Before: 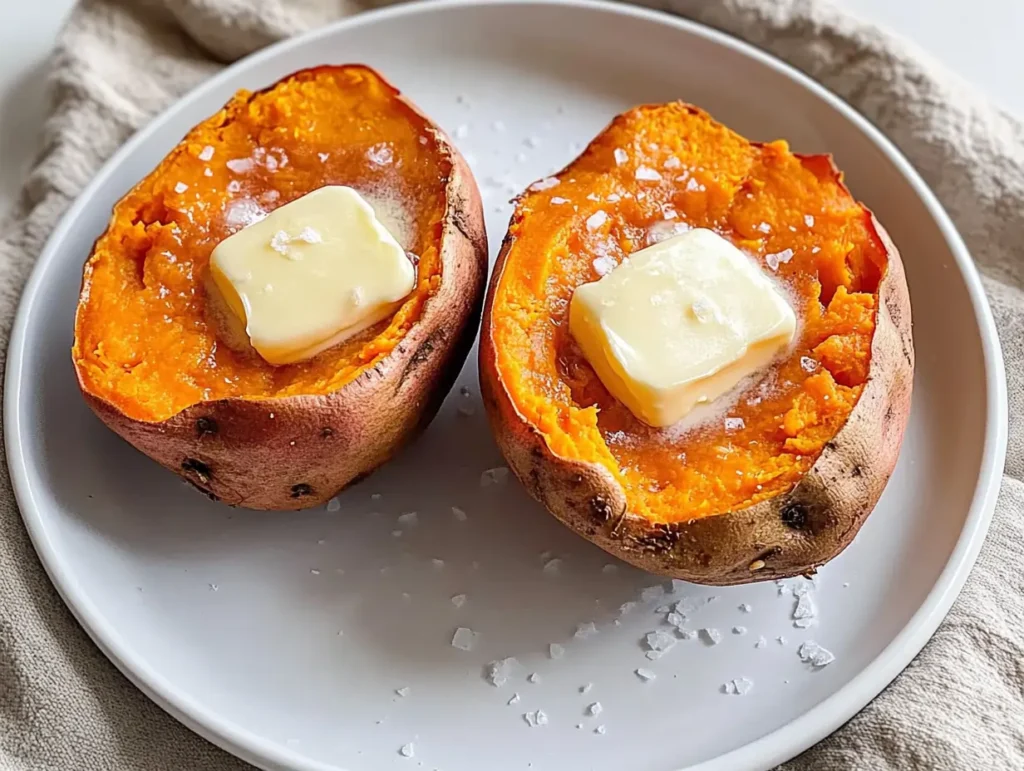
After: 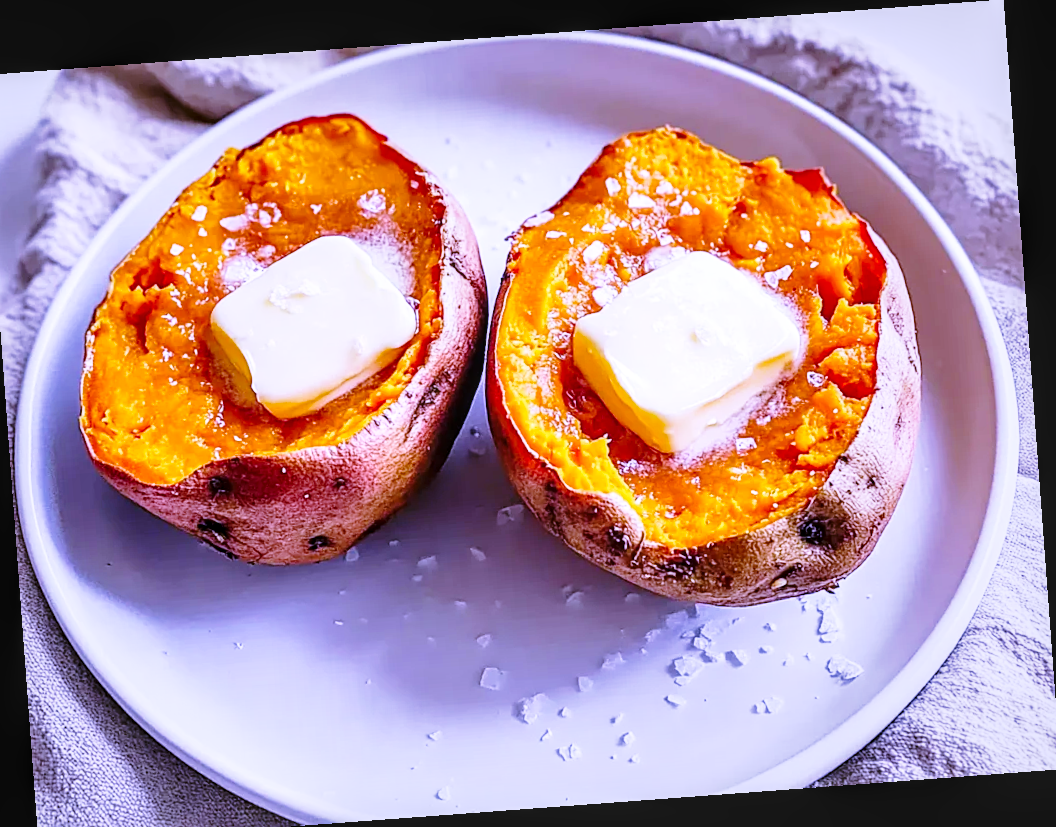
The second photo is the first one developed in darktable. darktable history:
color balance rgb: shadows fall-off 101%, linear chroma grading › mid-tones 7.63%, perceptual saturation grading › mid-tones 11.68%, mask middle-gray fulcrum 22.45%, global vibrance 10.11%, saturation formula JzAzBz (2021)
local contrast: on, module defaults
base curve: curves: ch0 [(0, 0) (0.028, 0.03) (0.121, 0.232) (0.46, 0.748) (0.859, 0.968) (1, 1)], preserve colors none
white balance: red 0.98, blue 1.61
sharpen: amount 0.2
crop: left 1.743%, right 0.268%, bottom 2.011%
rotate and perspective: rotation -4.25°, automatic cropping off
exposure: exposure -0.04 EV, compensate highlight preservation false
